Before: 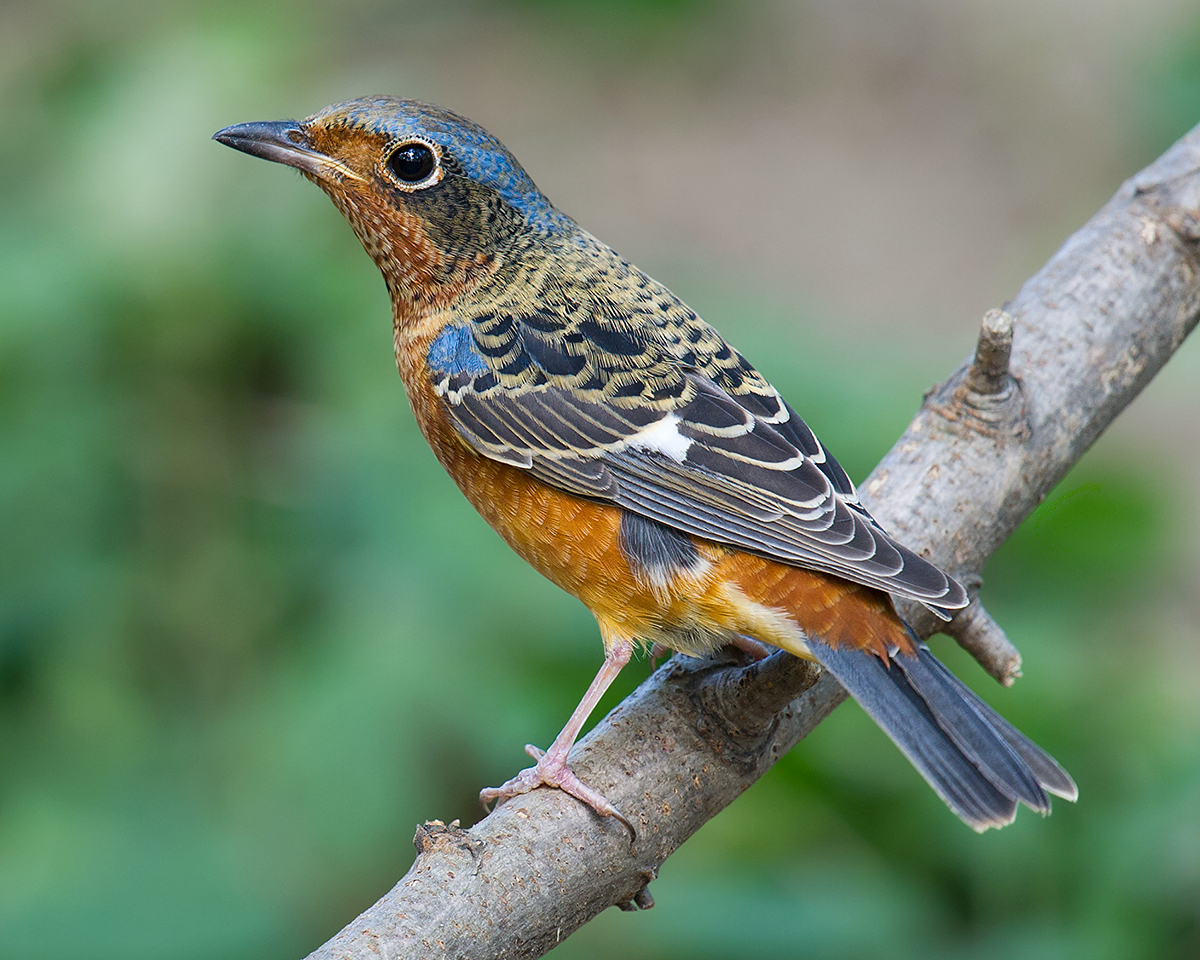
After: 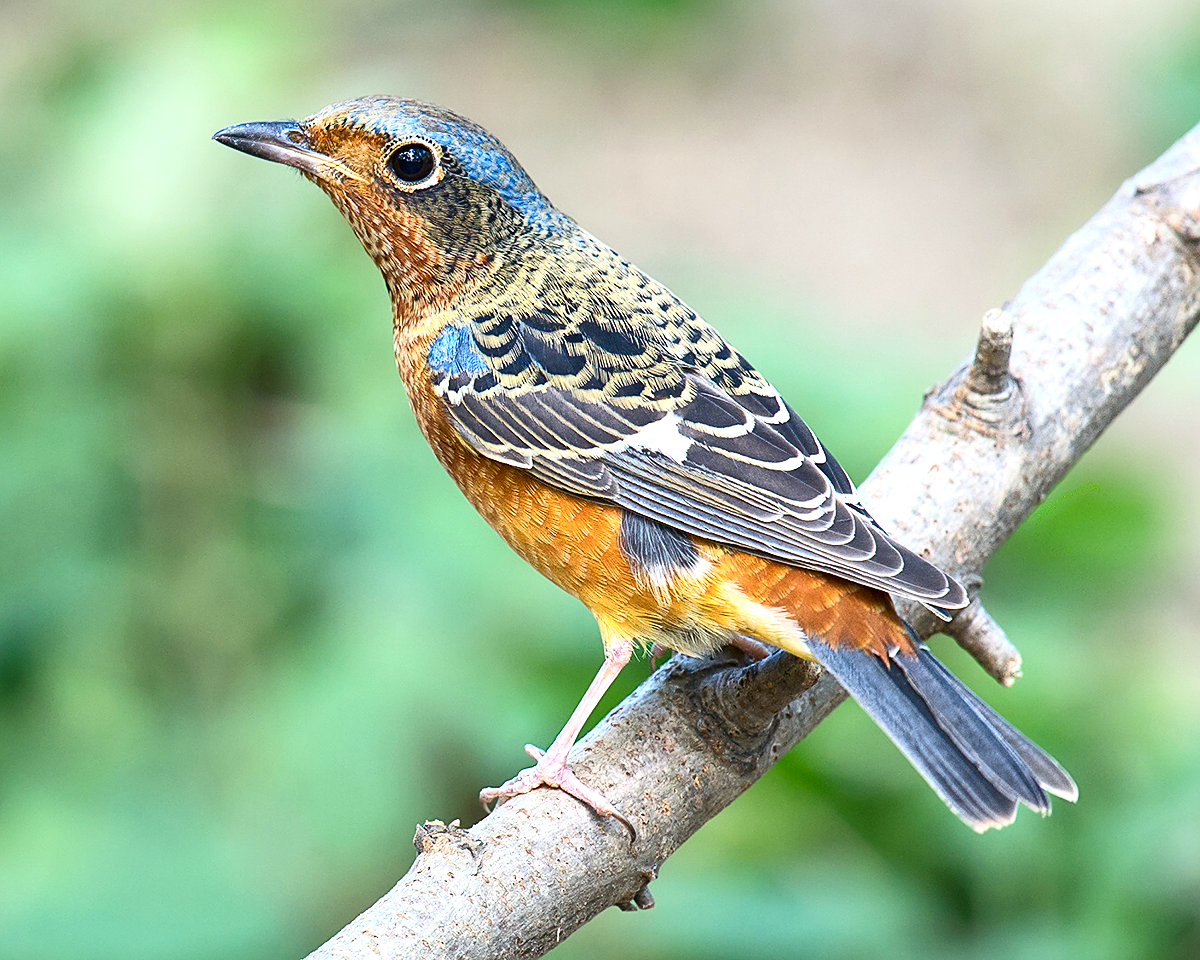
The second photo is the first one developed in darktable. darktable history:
exposure: black level correction 0, exposure 1.186 EV, compensate exposure bias true, compensate highlight preservation false
sharpen: amount 0.214
contrast brightness saturation: contrast 0.278
tone equalizer: -8 EV 0.221 EV, -7 EV 0.456 EV, -6 EV 0.453 EV, -5 EV 0.288 EV, -3 EV -0.261 EV, -2 EV -0.402 EV, -1 EV -0.404 EV, +0 EV -0.223 EV, edges refinement/feathering 500, mask exposure compensation -1.57 EV, preserve details no
